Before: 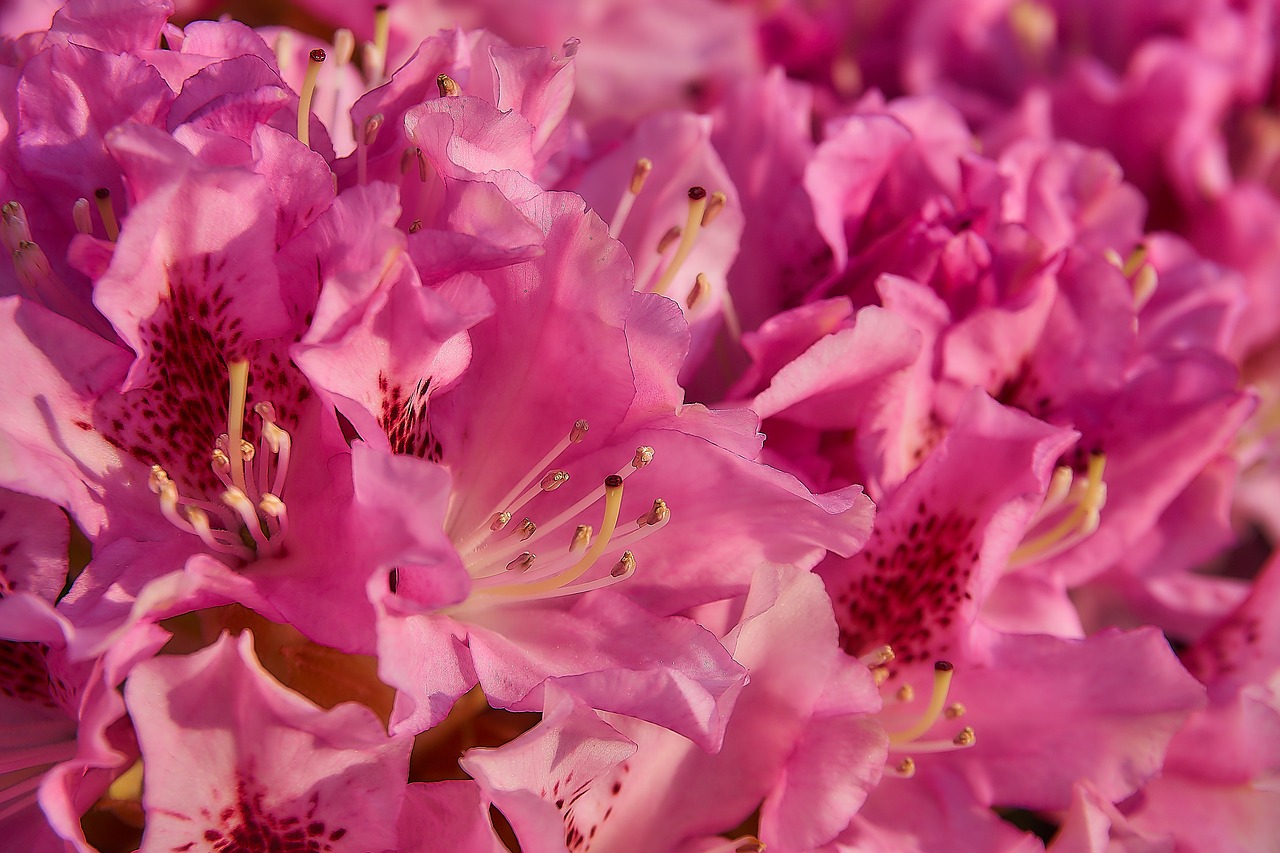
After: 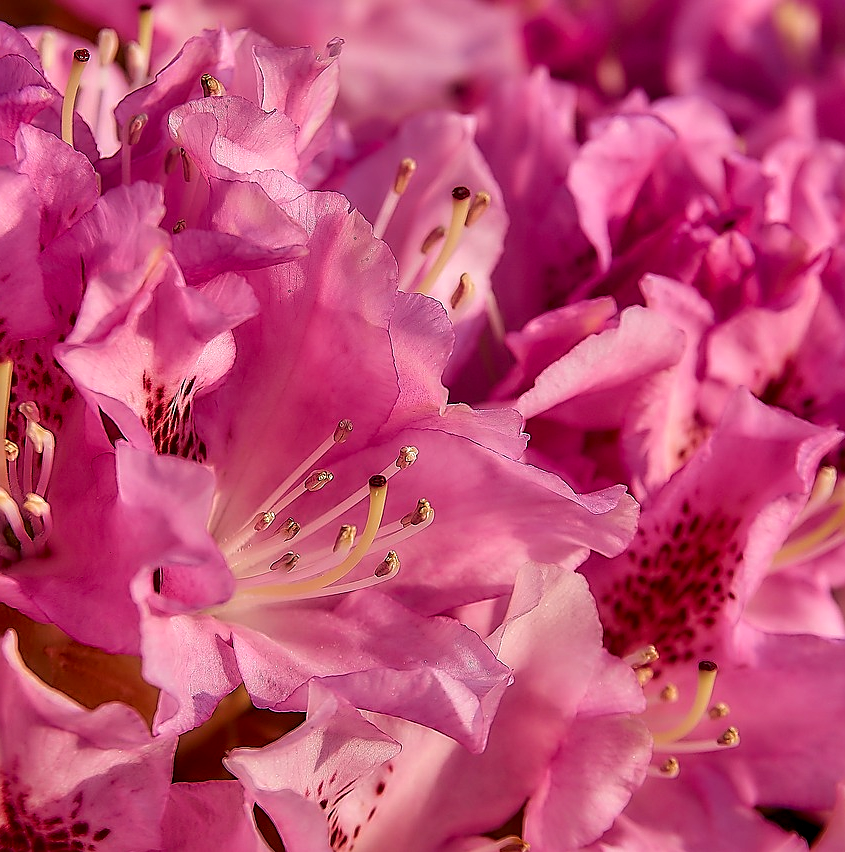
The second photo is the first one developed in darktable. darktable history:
local contrast: highlights 83%, shadows 81%
sharpen: on, module defaults
exposure: black level correction 0.001, compensate highlight preservation false
crop and rotate: left 18.442%, right 15.508%
